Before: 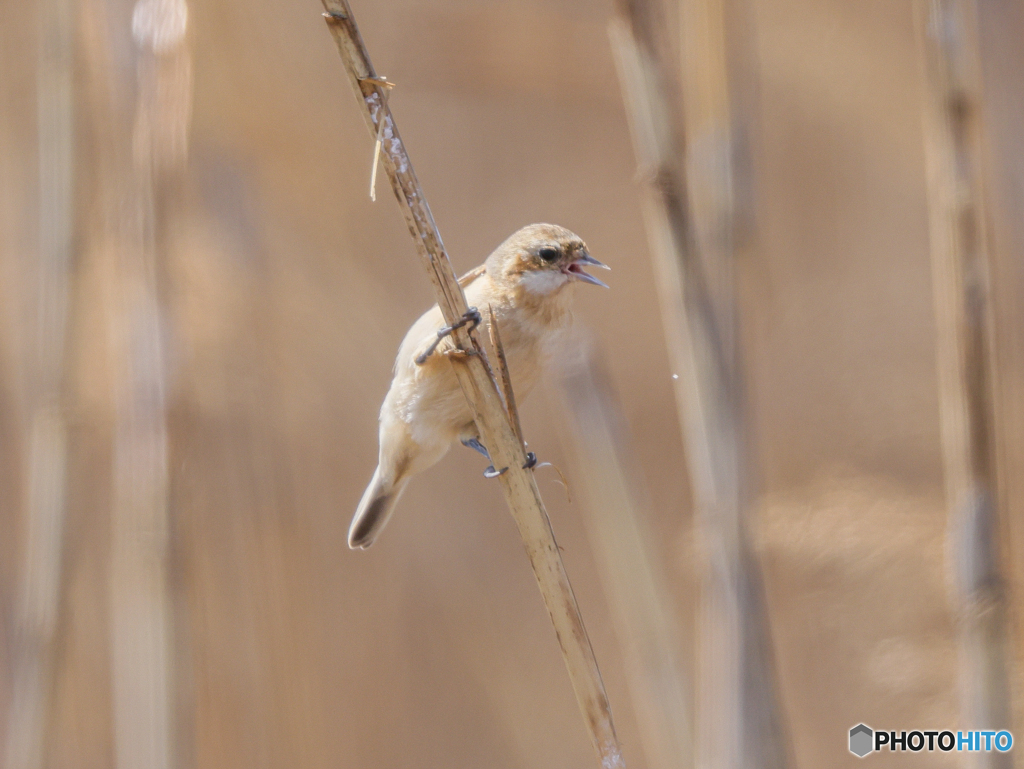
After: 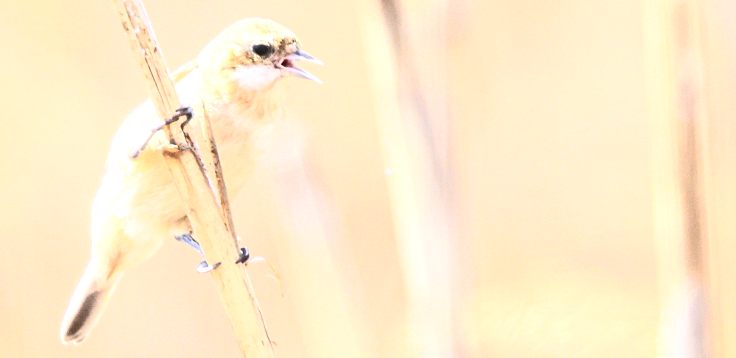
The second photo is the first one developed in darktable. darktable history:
crop and rotate: left 28.068%, top 26.853%, bottom 26.472%
color balance rgb: perceptual saturation grading › global saturation 0.034%, global vibrance 9.304%
sharpen: amount 0.206
contrast brightness saturation: contrast 0.371, brightness 0.108
exposure: black level correction 0, exposure 1.485 EV, compensate highlight preservation false
